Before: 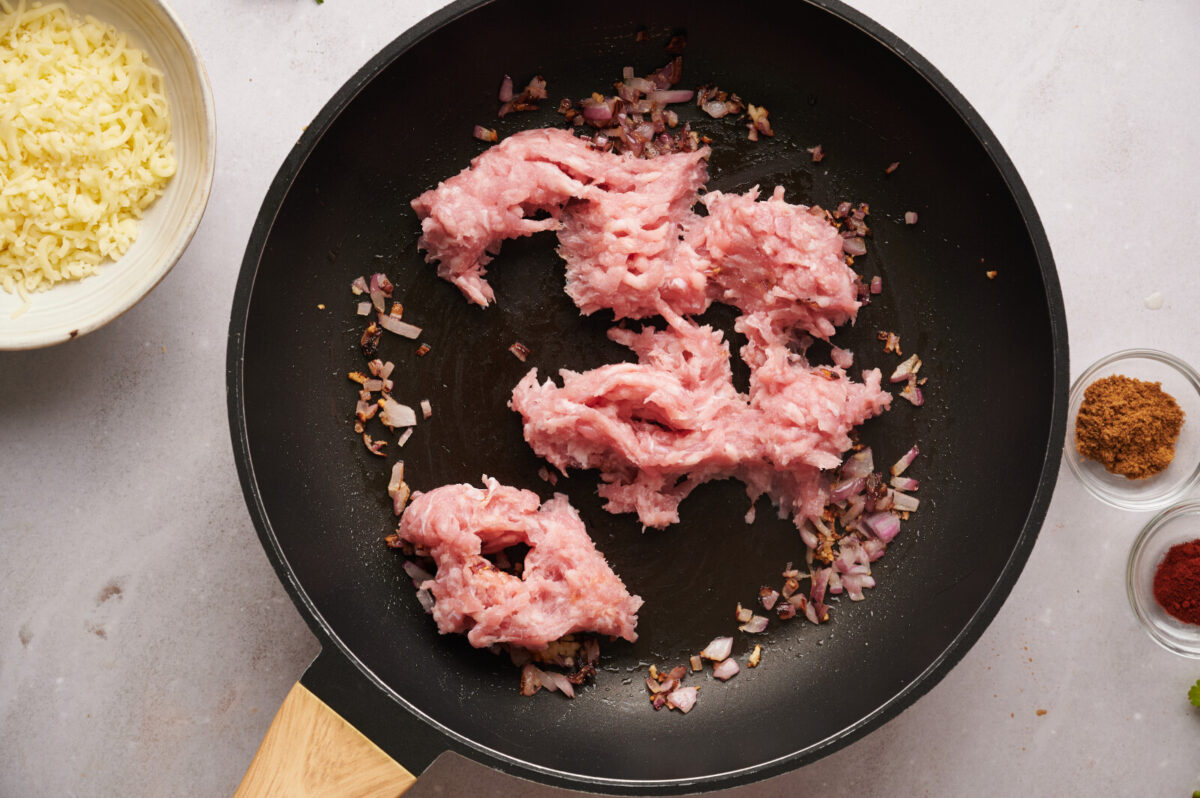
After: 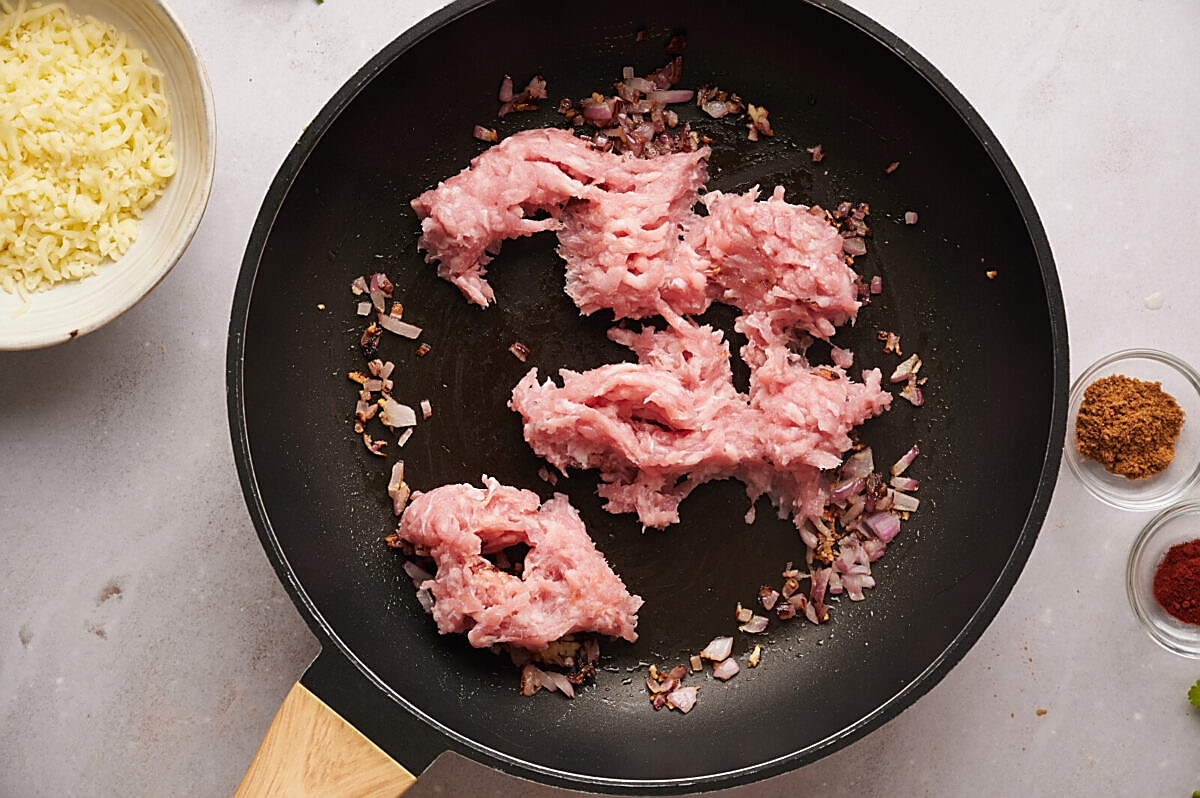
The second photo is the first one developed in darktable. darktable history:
sharpen: radius 1.36, amount 1.261, threshold 0.721
